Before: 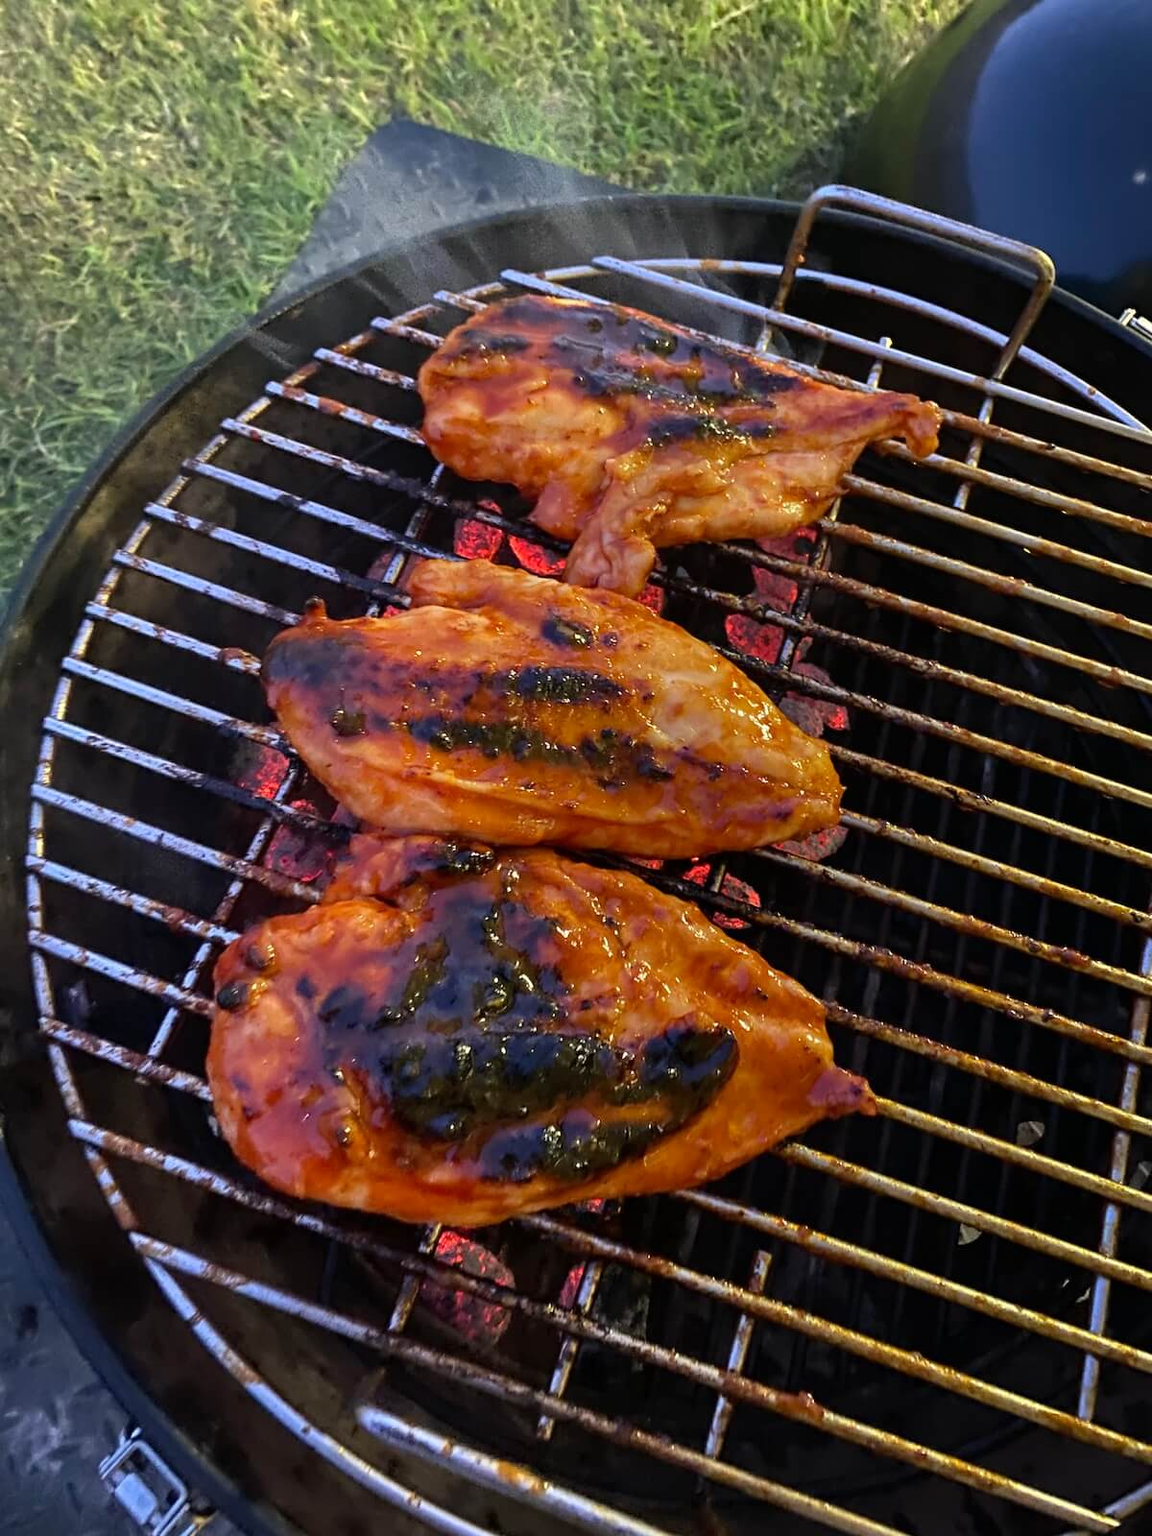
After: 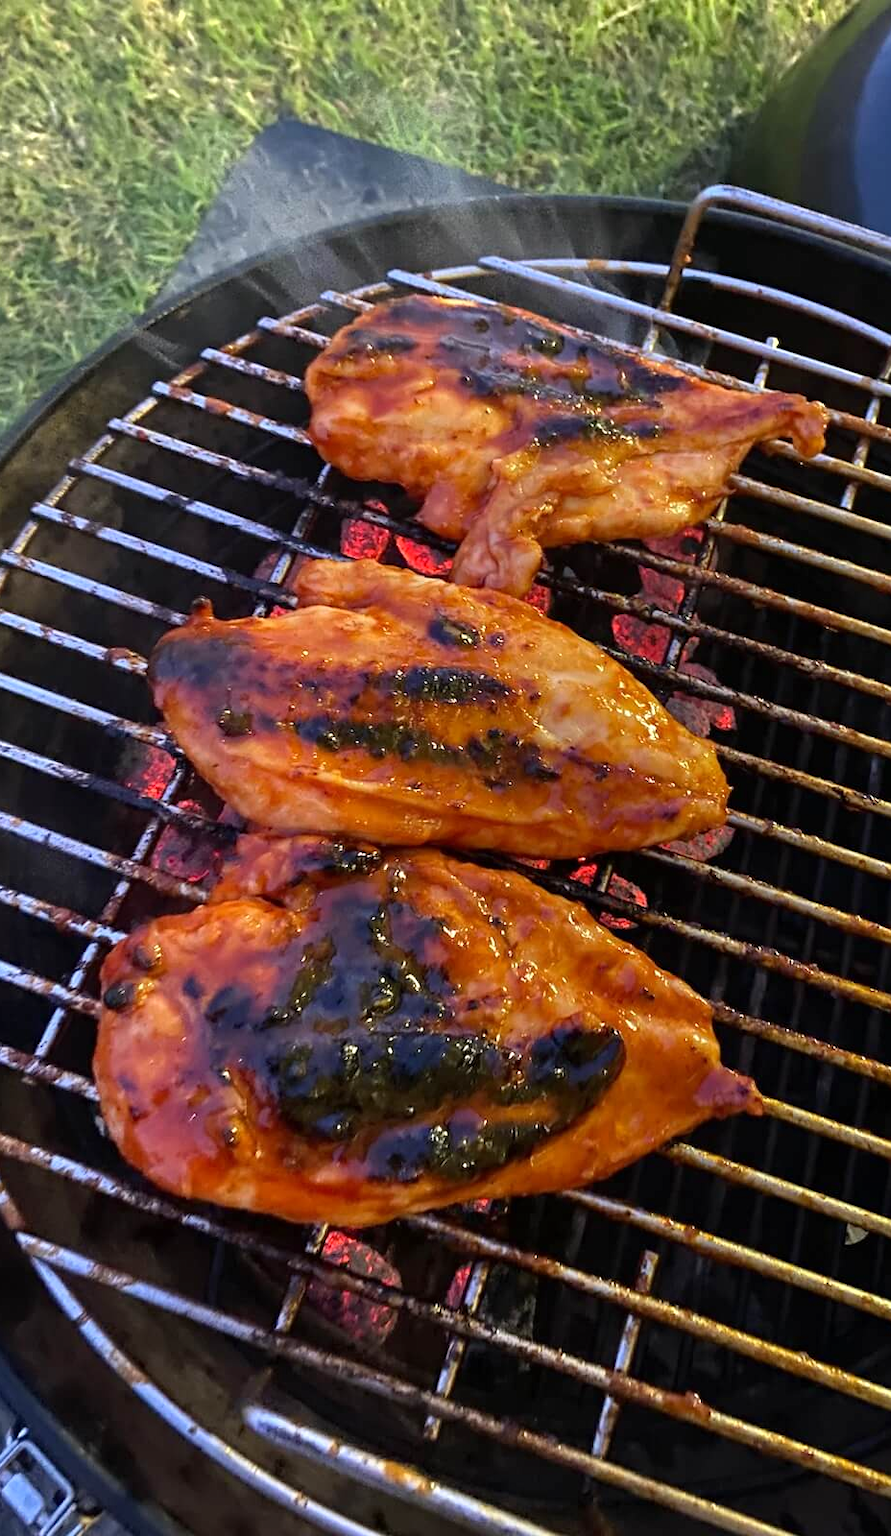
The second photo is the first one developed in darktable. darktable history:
exposure: exposure 0.191 EV, compensate highlight preservation false
crop: left 9.88%, right 12.664%
